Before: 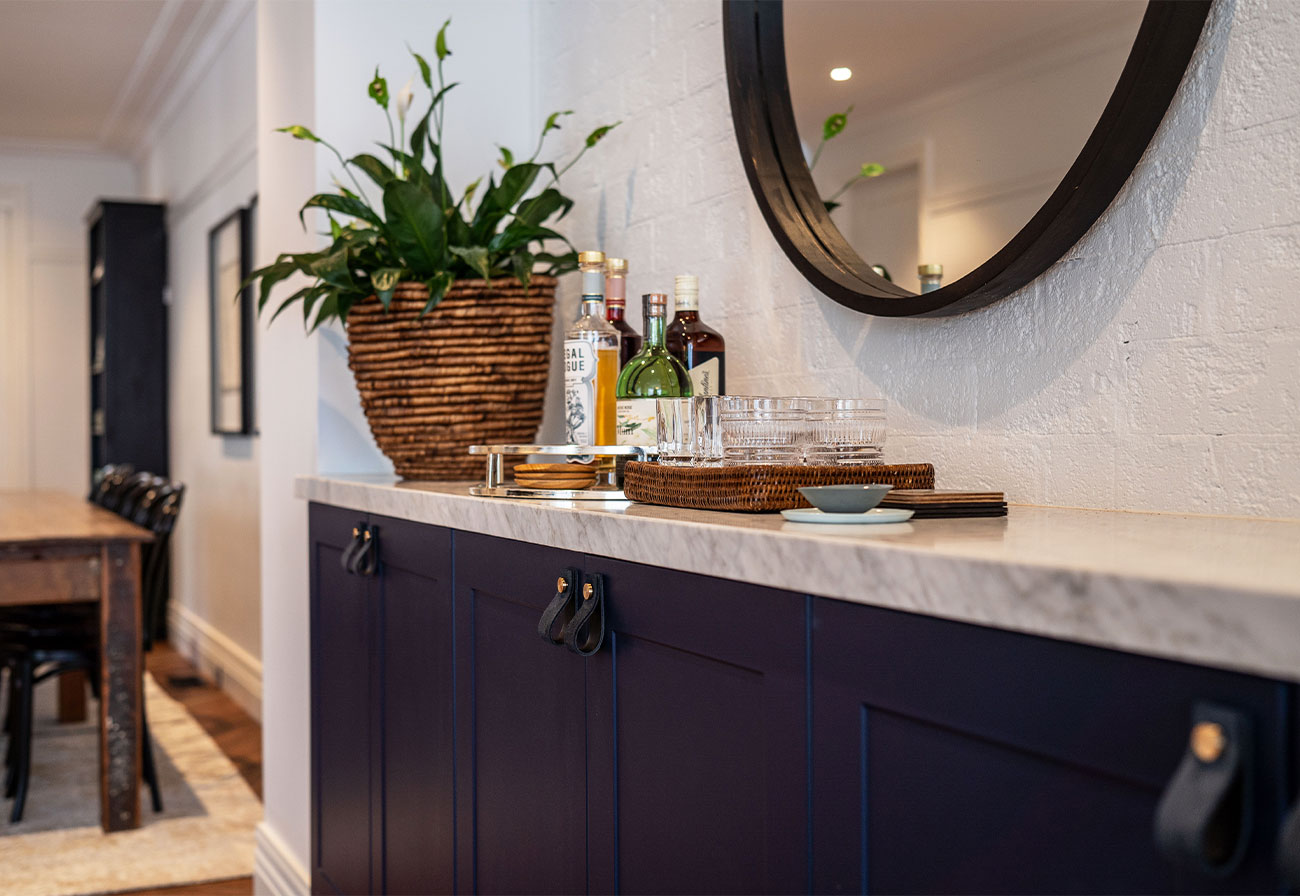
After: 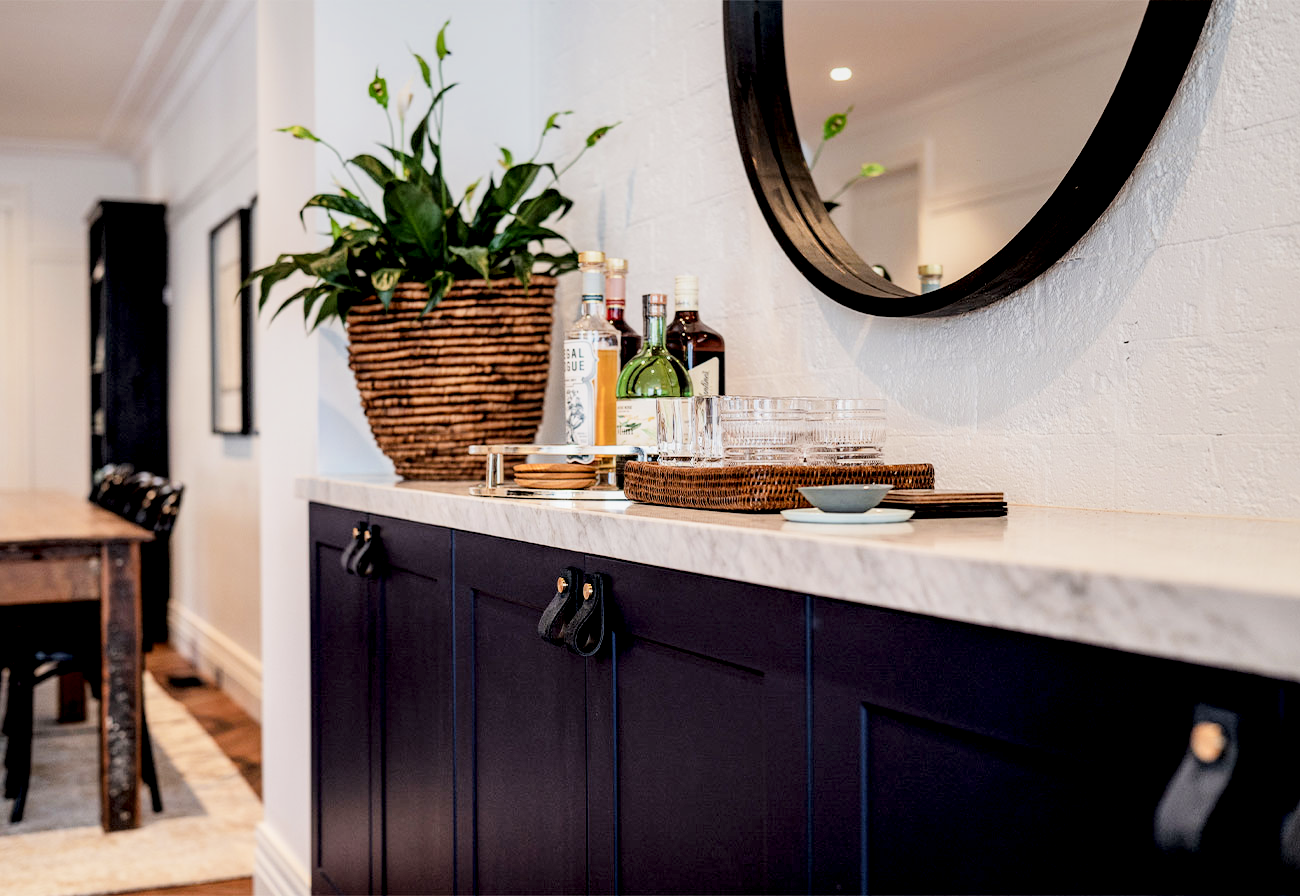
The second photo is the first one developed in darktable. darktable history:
local contrast: highlights 131%, shadows 152%, detail 140%, midtone range 0.258
filmic rgb: black relative exposure -6.15 EV, white relative exposure 6.96 EV, hardness 2.26
exposure: black level correction 0.001, exposure 0.96 EV, compensate exposure bias true, compensate highlight preservation false
